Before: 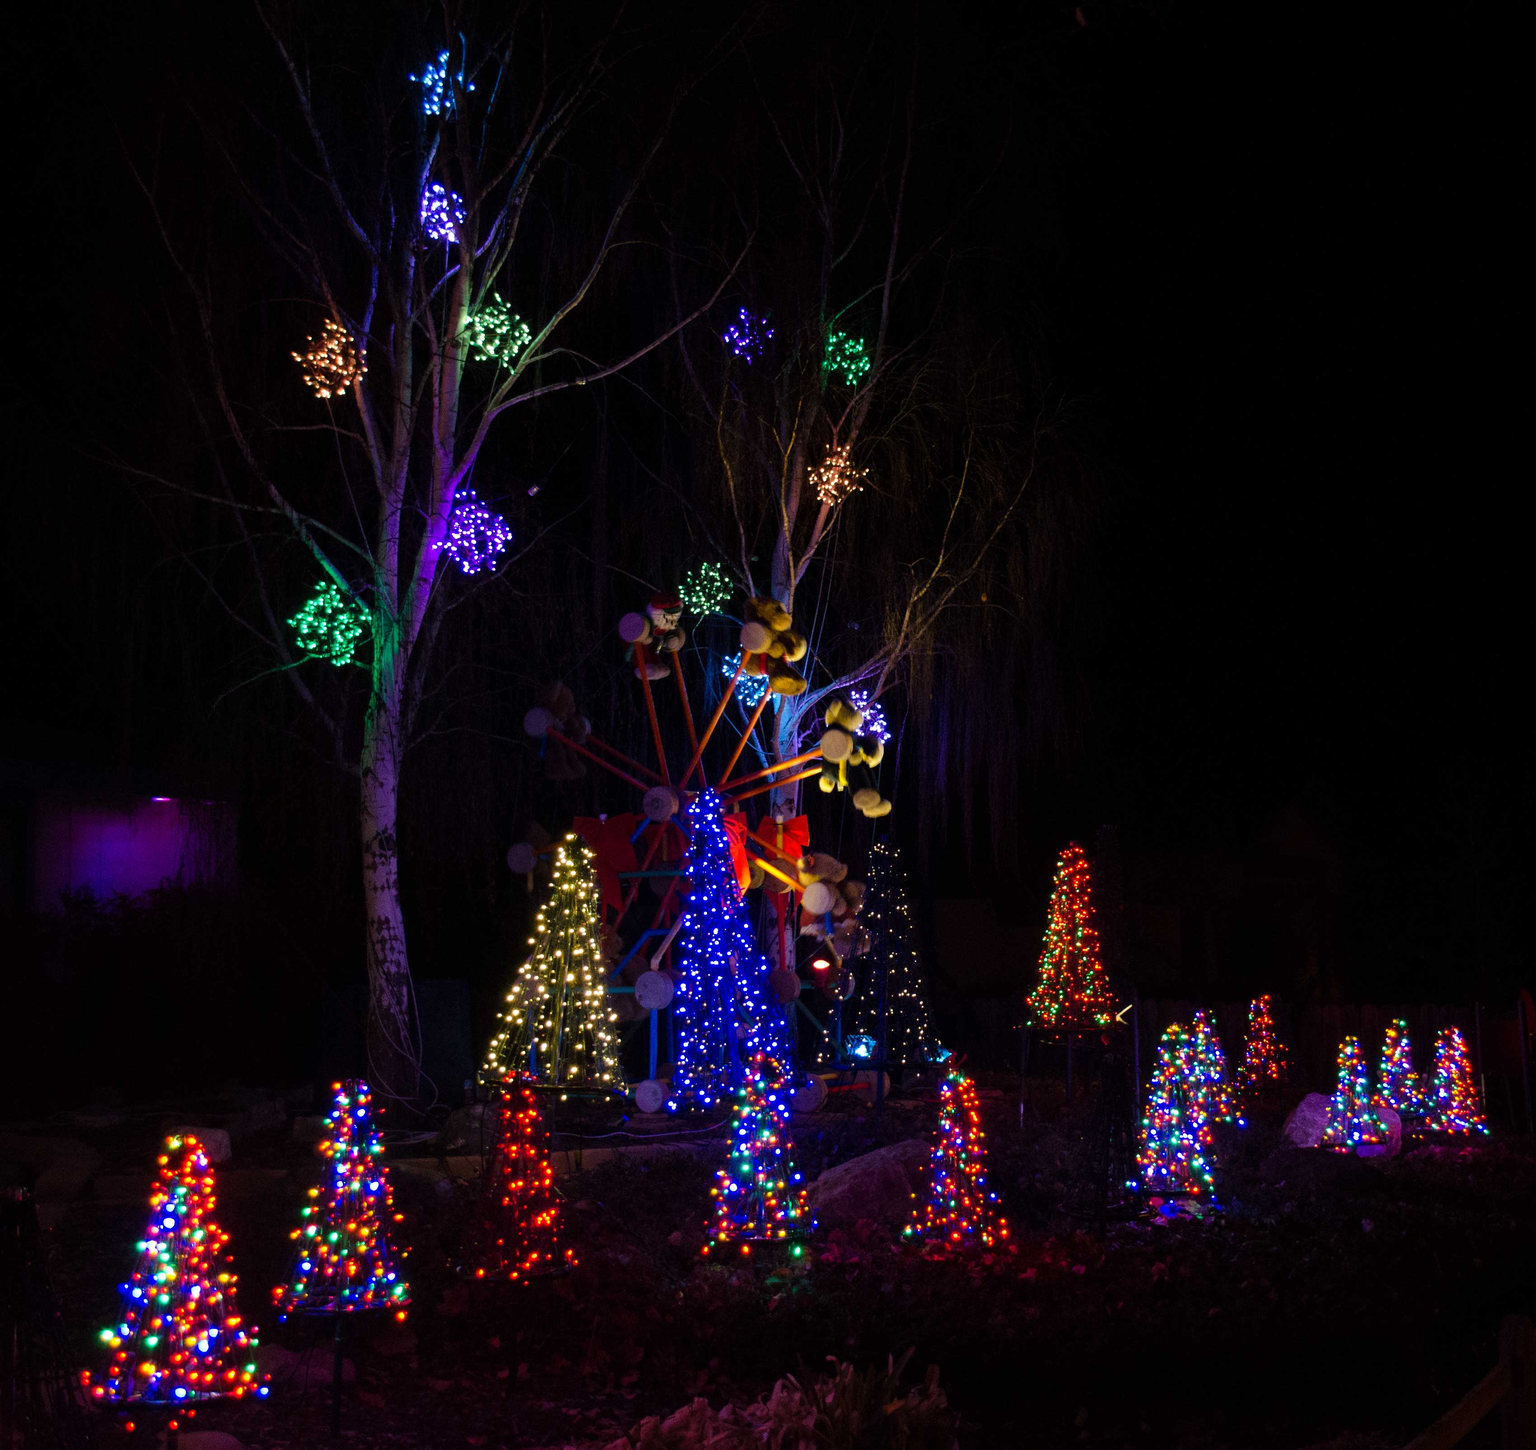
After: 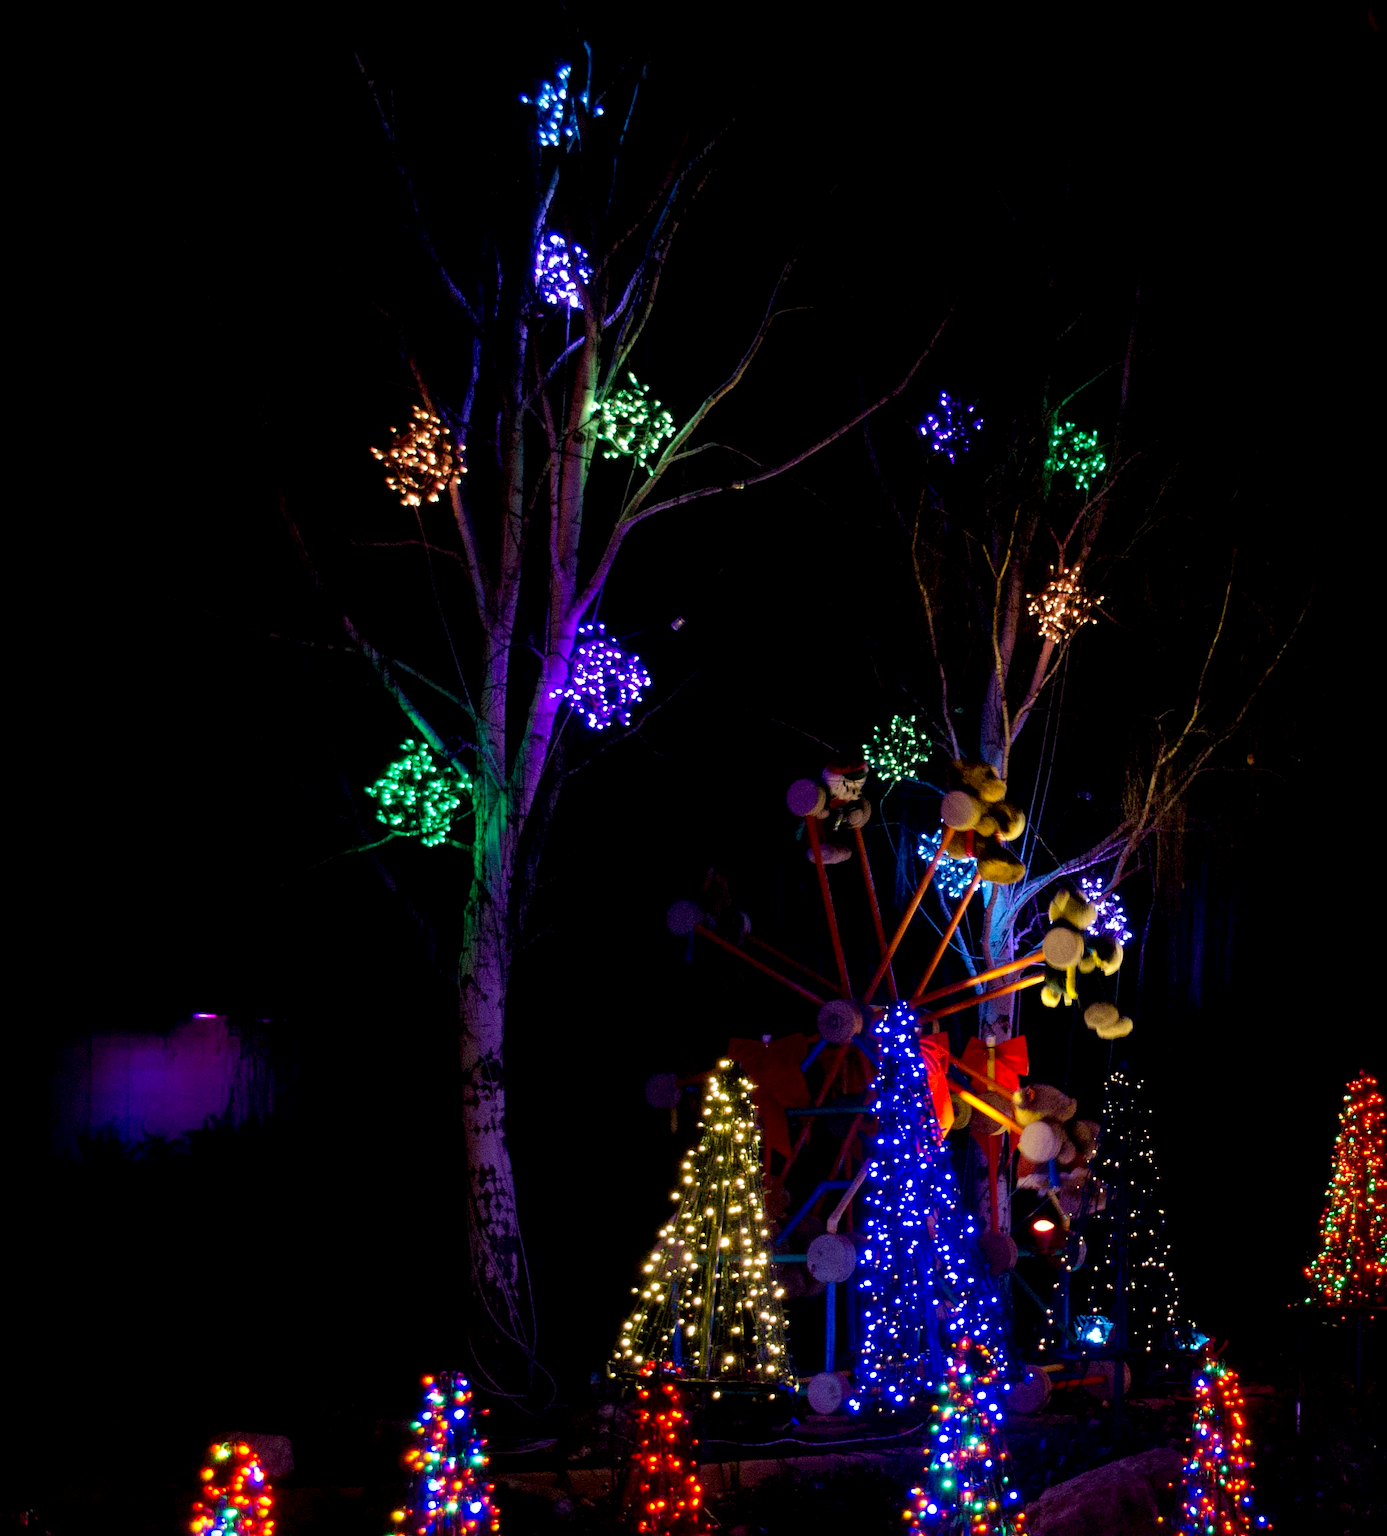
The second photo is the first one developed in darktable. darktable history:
crop: right 28.885%, bottom 16.626%
velvia: on, module defaults
exposure: black level correction 0.007, exposure 0.093 EV, compensate highlight preservation false
white balance: emerald 1
